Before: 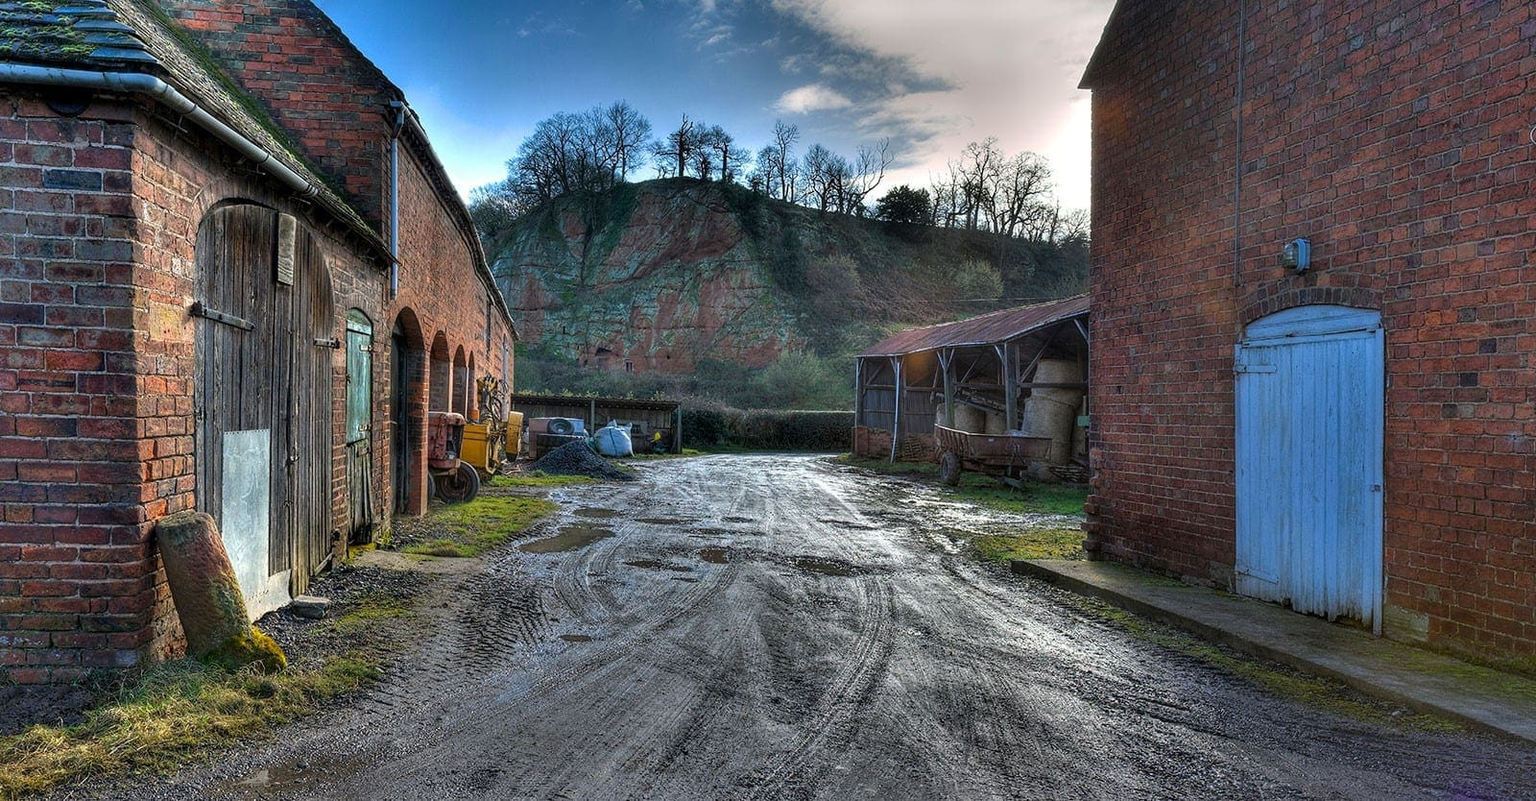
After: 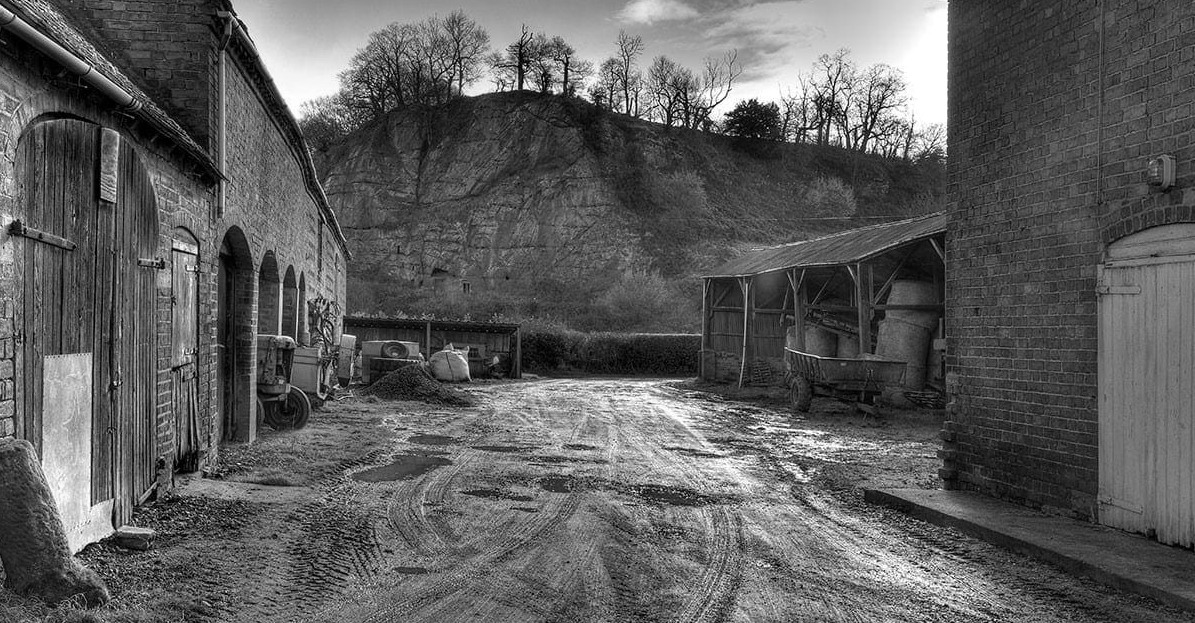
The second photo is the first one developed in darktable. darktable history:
crop and rotate: left 11.831%, top 11.346%, right 13.429%, bottom 13.899%
monochrome: on, module defaults
